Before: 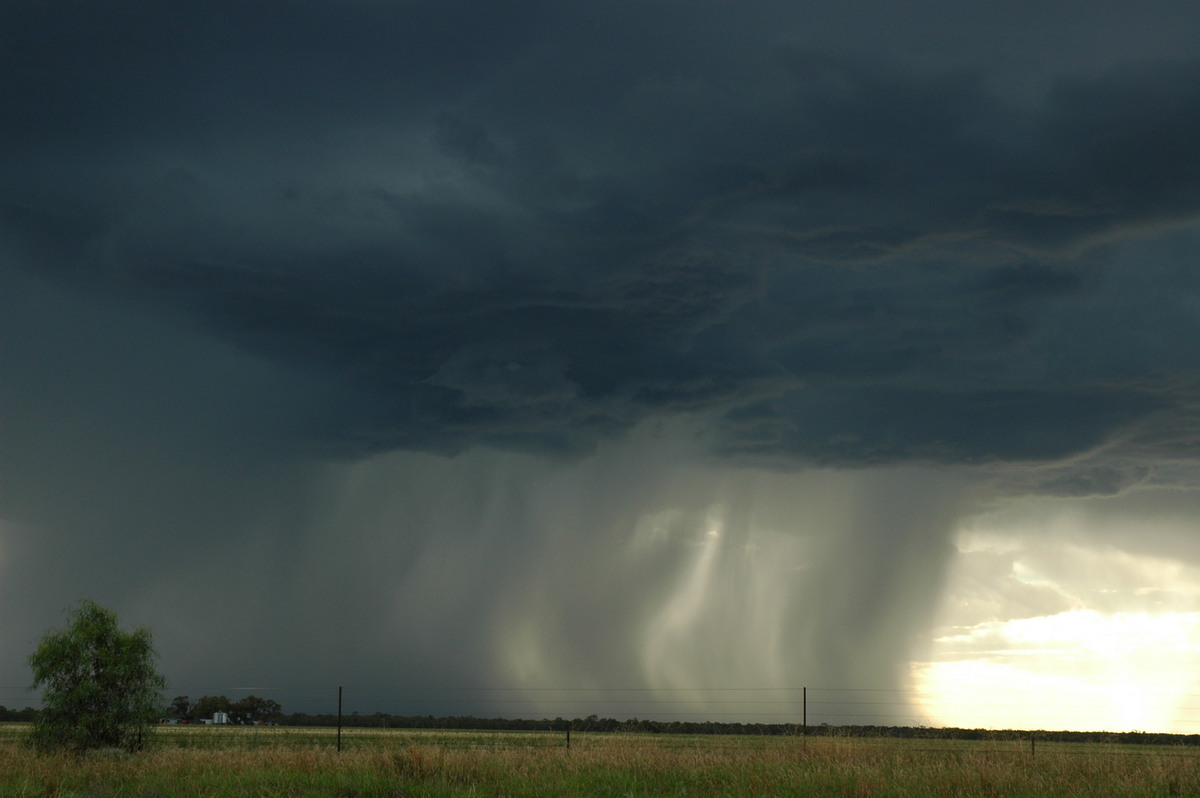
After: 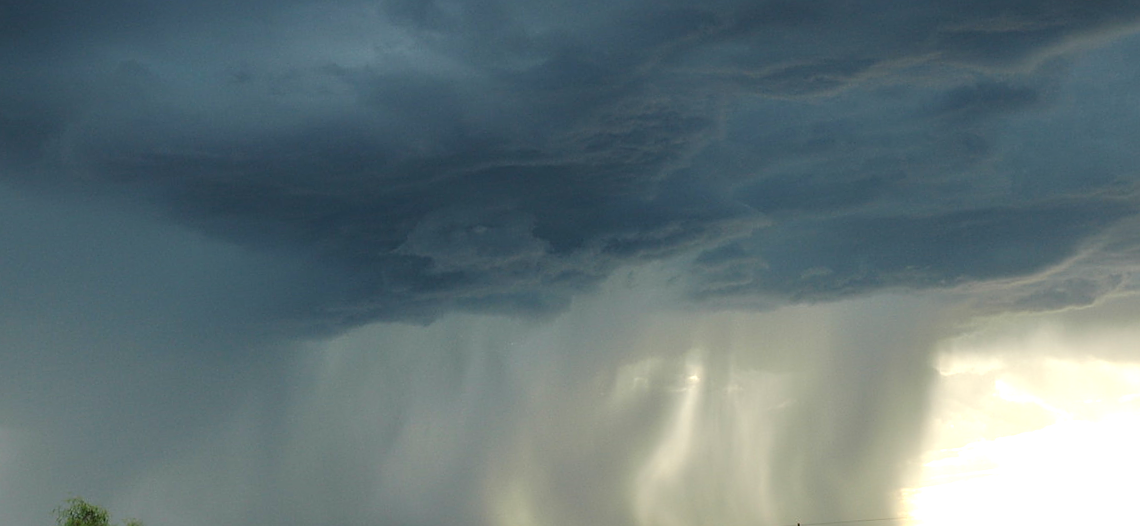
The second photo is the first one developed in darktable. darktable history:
contrast equalizer: y [[0.5 ×6], [0.5 ×6], [0.5, 0.5, 0.501, 0.545, 0.707, 0.863], [0 ×6], [0 ×6]]
rotate and perspective: rotation -5°, crop left 0.05, crop right 0.952, crop top 0.11, crop bottom 0.89
crop: top 13.819%, bottom 11.169%
tone equalizer: -8 EV 0.001 EV, -7 EV -0.004 EV, -6 EV 0.009 EV, -5 EV 0.032 EV, -4 EV 0.276 EV, -3 EV 0.644 EV, -2 EV 0.584 EV, -1 EV 0.187 EV, +0 EV 0.024 EV
sharpen: on, module defaults
exposure: exposure 0.64 EV, compensate highlight preservation false
white balance: red 1.004, blue 1.024
